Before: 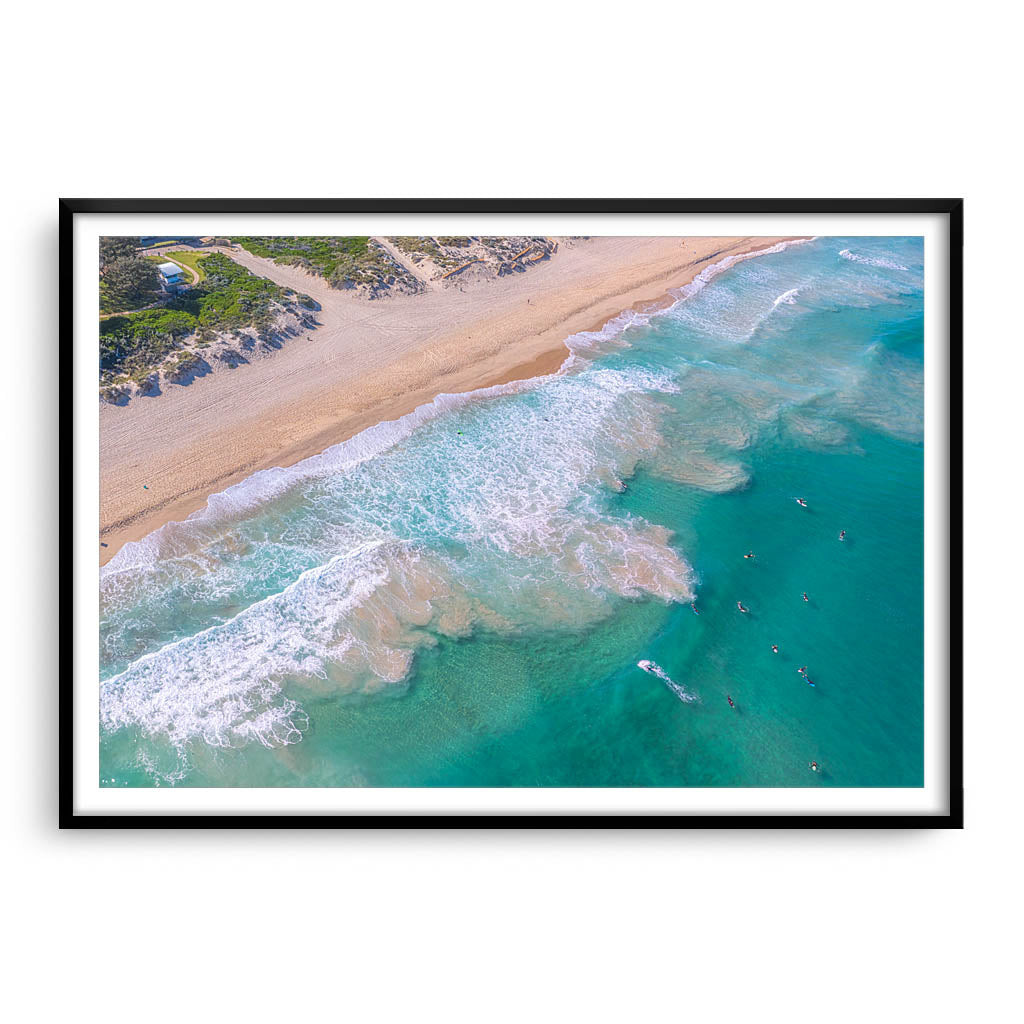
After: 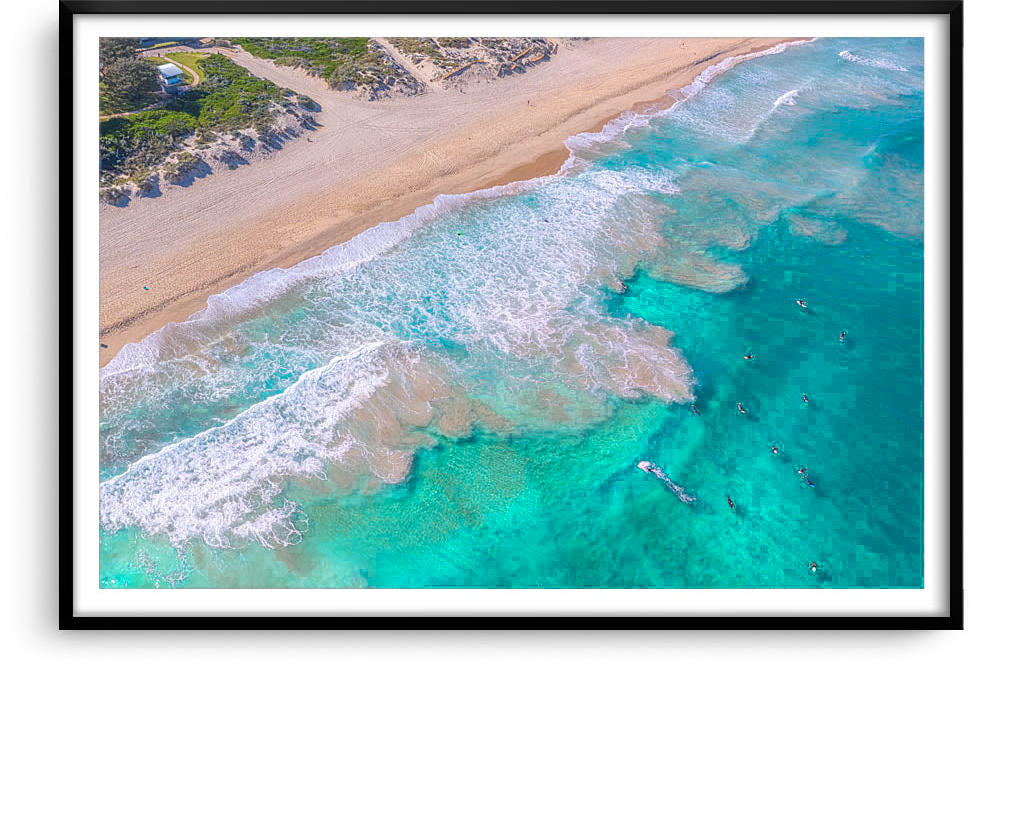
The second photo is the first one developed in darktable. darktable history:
crop and rotate: top 19.511%
color zones: curves: ch0 [(0.25, 0.5) (0.423, 0.5) (0.443, 0.5) (0.521, 0.756) (0.568, 0.5) (0.576, 0.5) (0.75, 0.5)]; ch1 [(0.25, 0.5) (0.423, 0.5) (0.443, 0.5) (0.539, 0.873) (0.624, 0.565) (0.631, 0.5) (0.75, 0.5)]
